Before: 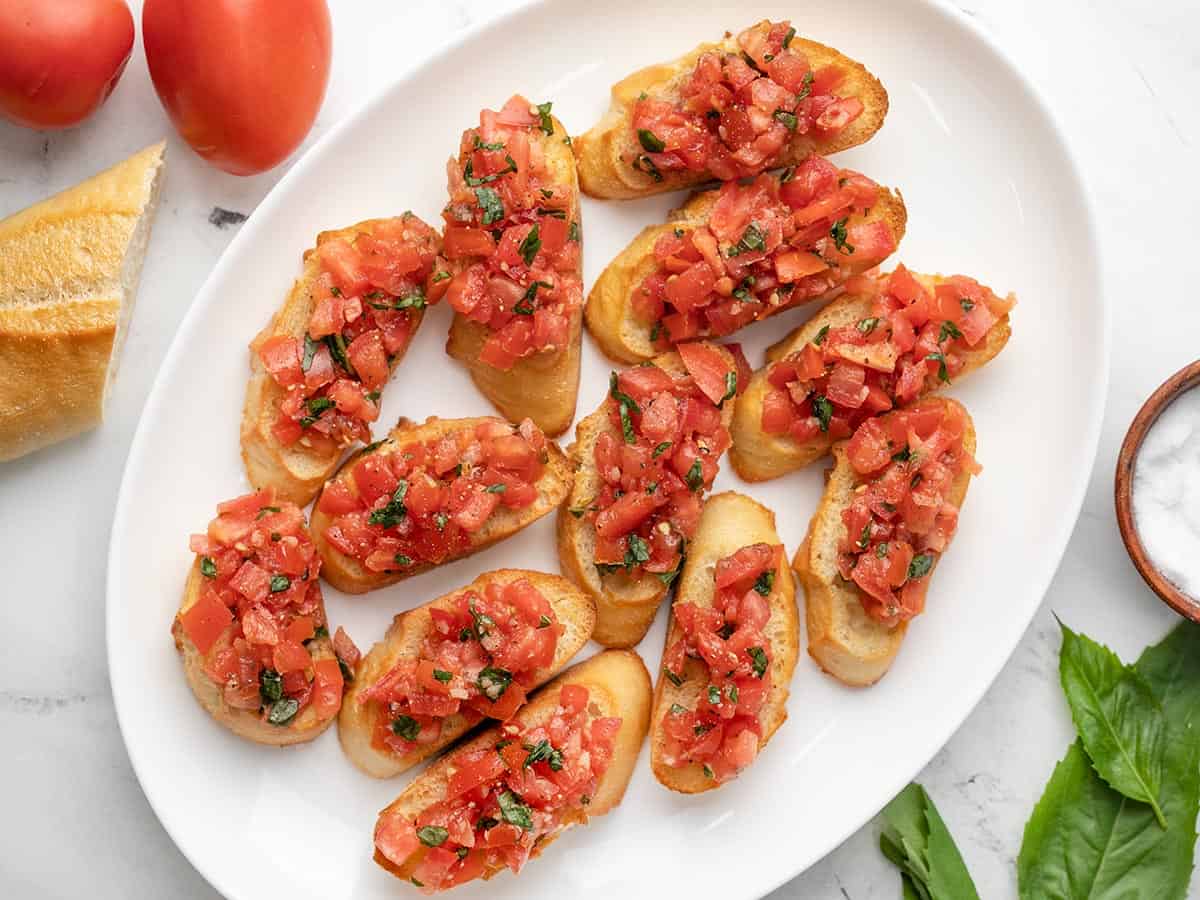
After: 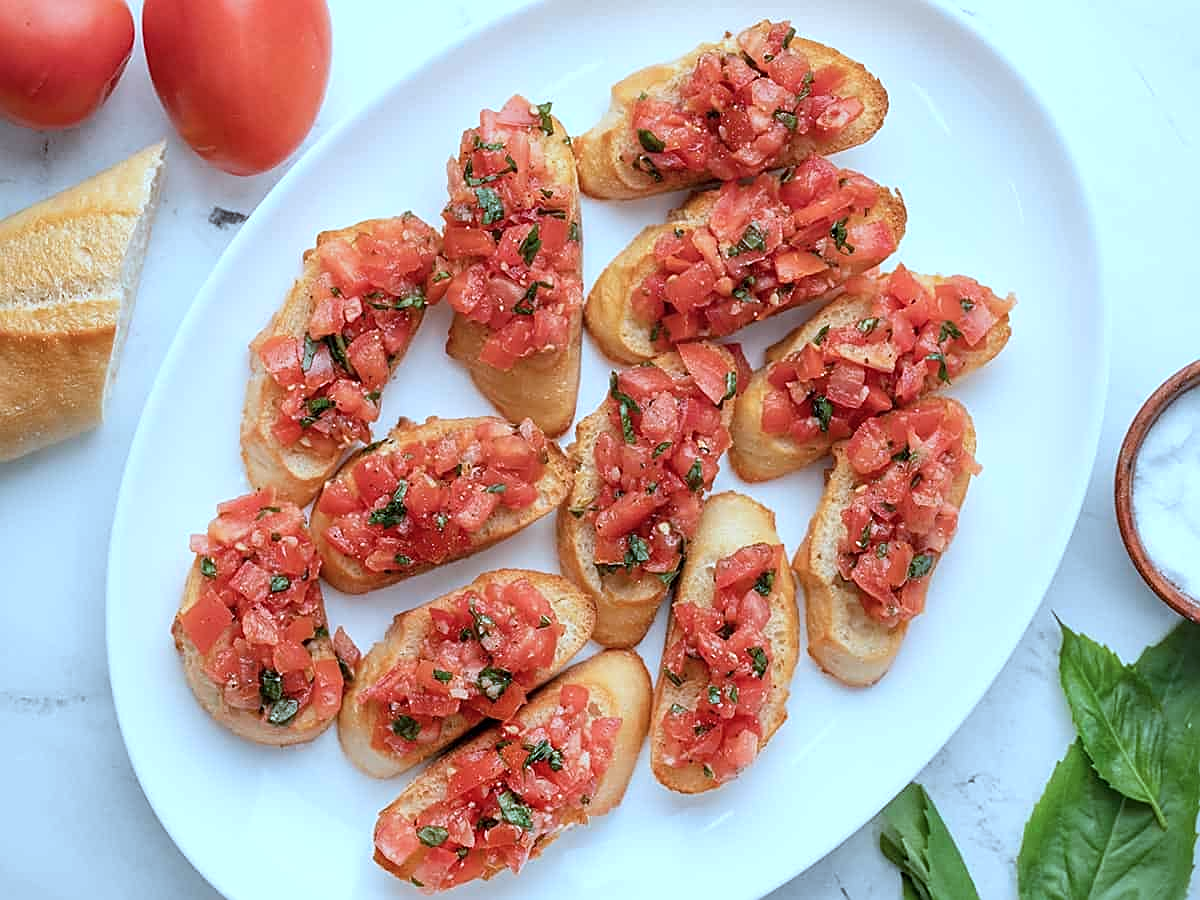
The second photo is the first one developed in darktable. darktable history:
sharpen: on, module defaults
color correction: highlights a* -9.11, highlights b* -23.67
